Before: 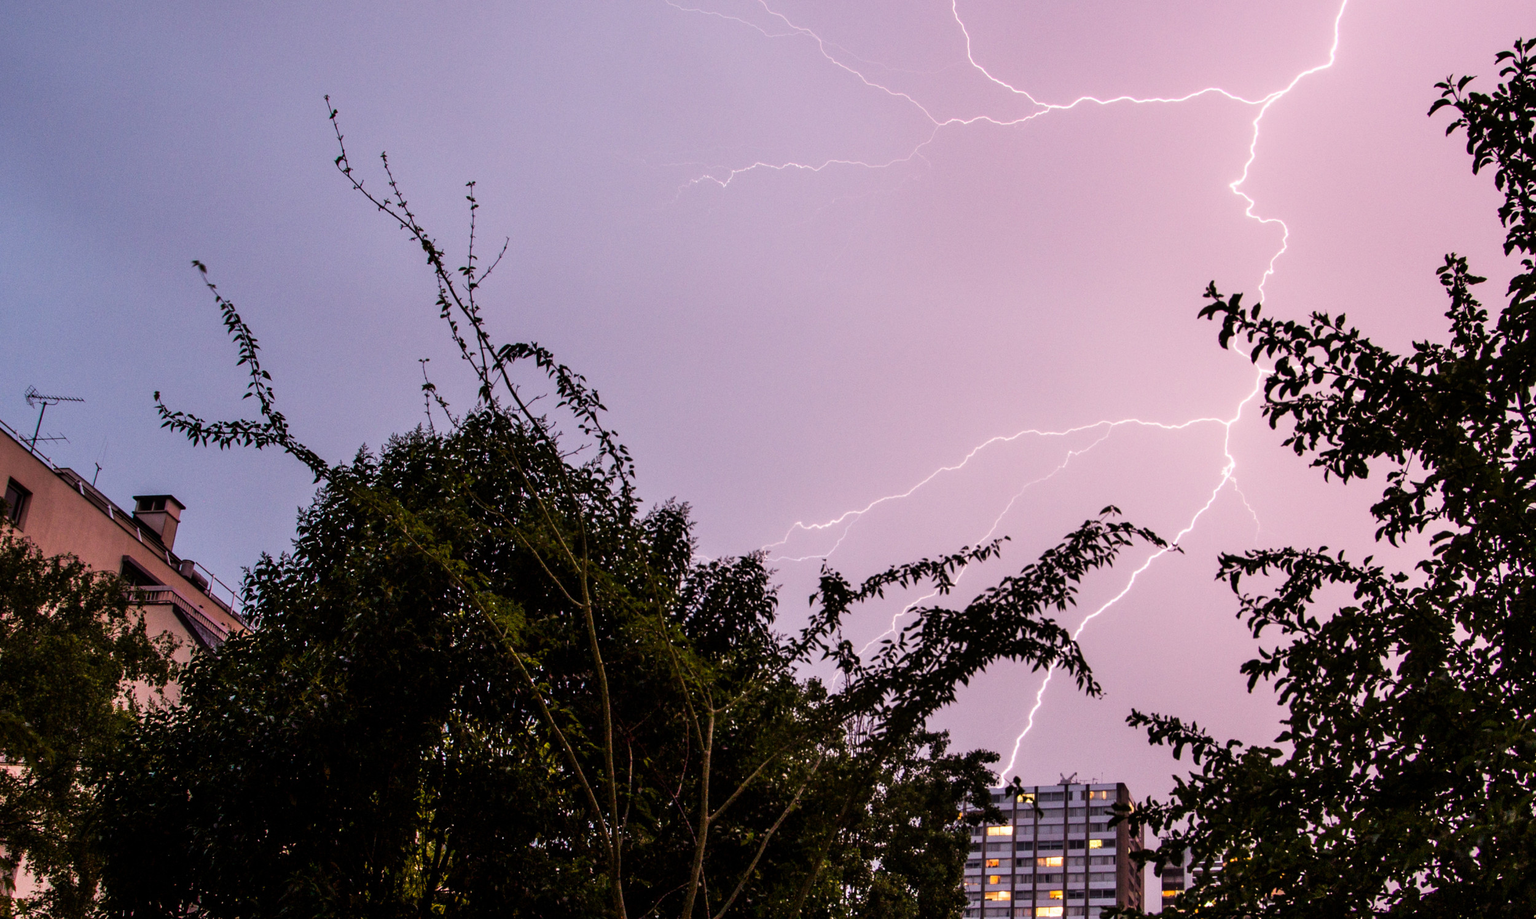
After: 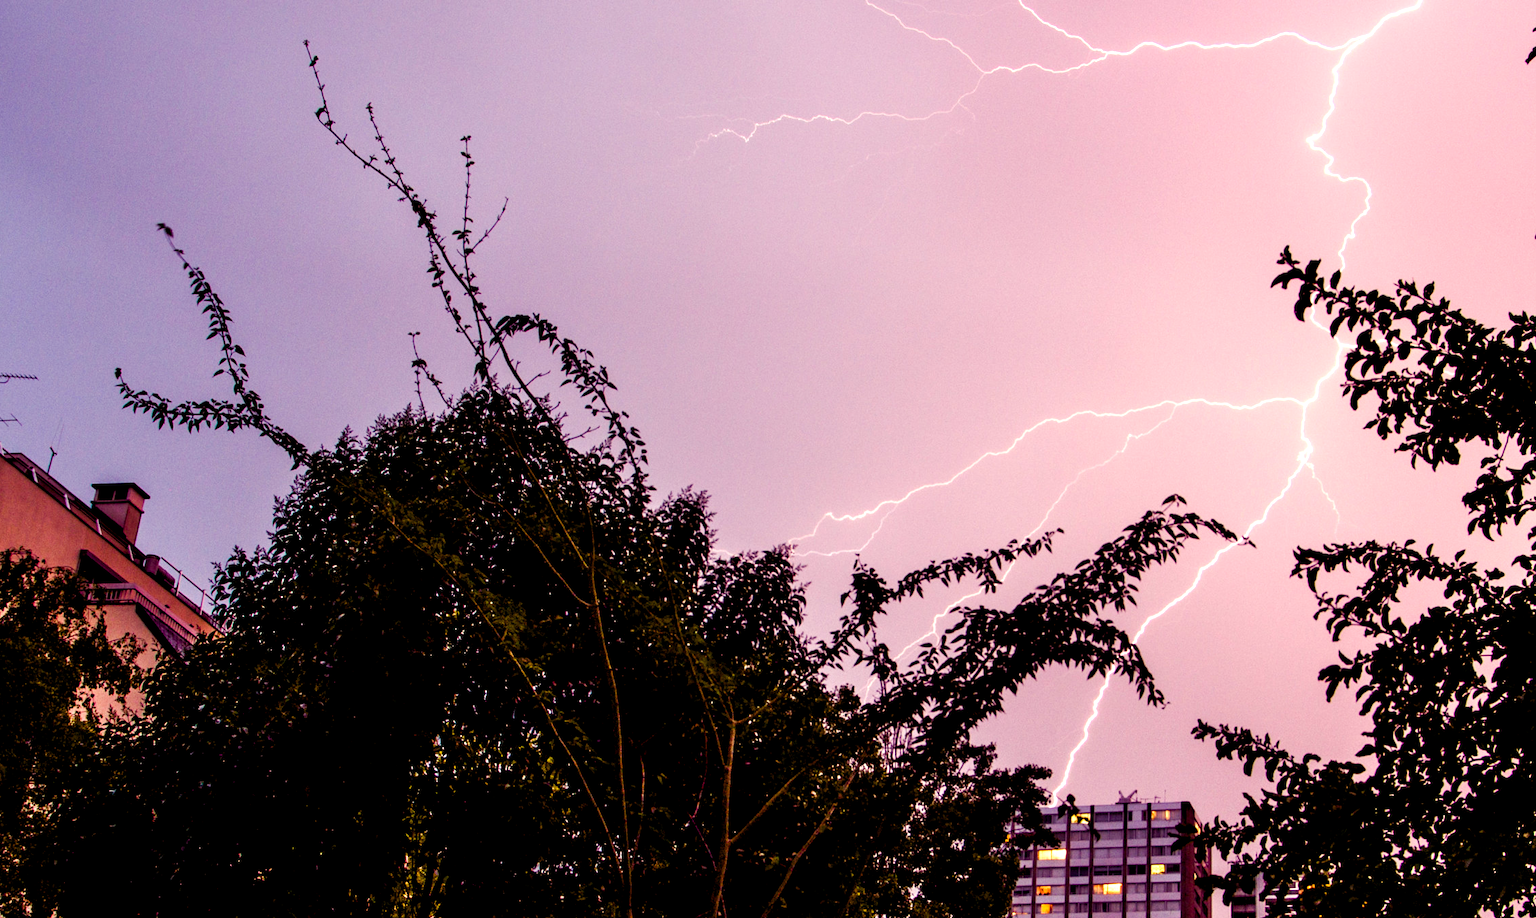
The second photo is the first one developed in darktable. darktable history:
color balance rgb: shadows lift › luminance -21.66%, shadows lift › chroma 8.98%, shadows lift › hue 283.37°, power › chroma 1.55%, power › hue 25.59°, highlights gain › luminance 6.08%, highlights gain › chroma 2.55%, highlights gain › hue 90°, global offset › luminance -0.87%, perceptual saturation grading › global saturation 27.49%, perceptual saturation grading › highlights -28.39%, perceptual saturation grading › mid-tones 15.22%, perceptual saturation grading › shadows 33.98%, perceptual brilliance grading › highlights 10%, perceptual brilliance grading › mid-tones 5%
crop: left 3.305%, top 6.436%, right 6.389%, bottom 3.258%
